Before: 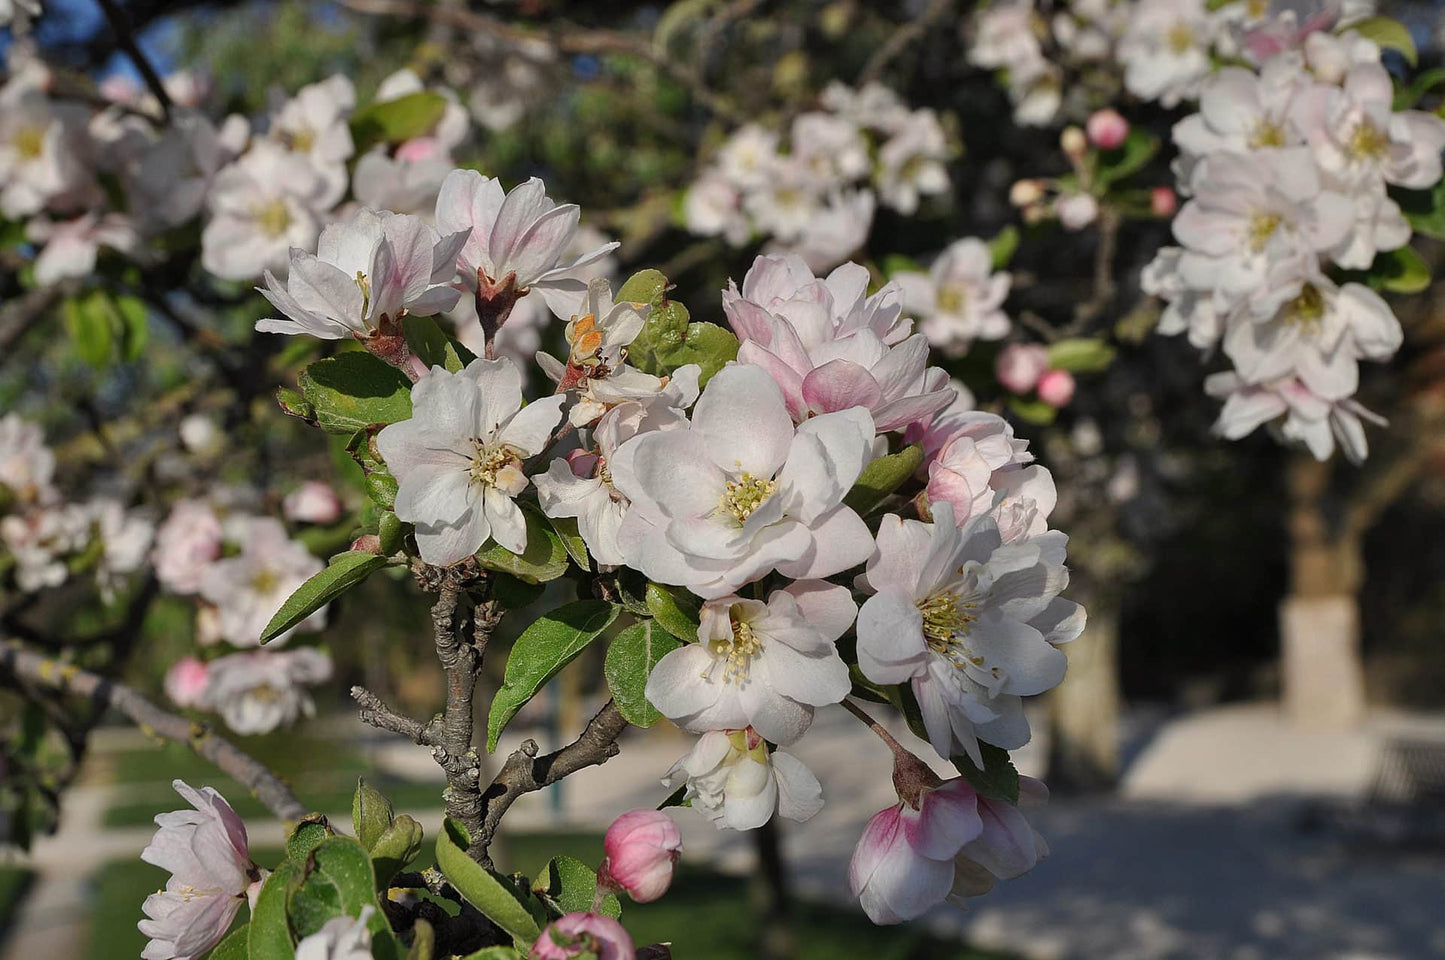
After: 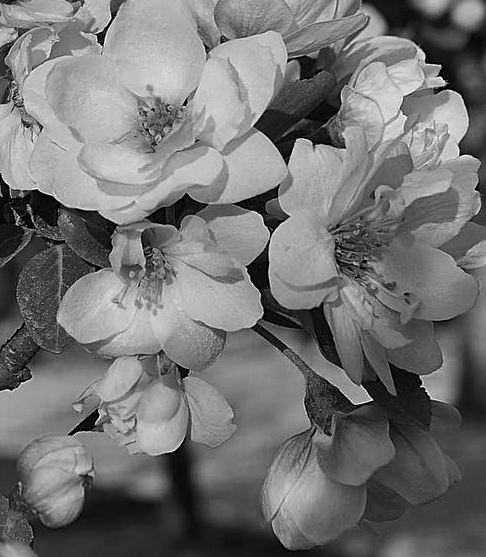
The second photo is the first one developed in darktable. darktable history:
crop: left 40.738%, top 39.135%, right 25.587%, bottom 2.82%
sharpen: on, module defaults
color zones: curves: ch0 [(0.287, 0.048) (0.493, 0.484) (0.737, 0.816)]; ch1 [(0, 0) (0.143, 0) (0.286, 0) (0.429, 0) (0.571, 0) (0.714, 0) (0.857, 0)]
contrast brightness saturation: contrast 0.095, saturation -0.362
